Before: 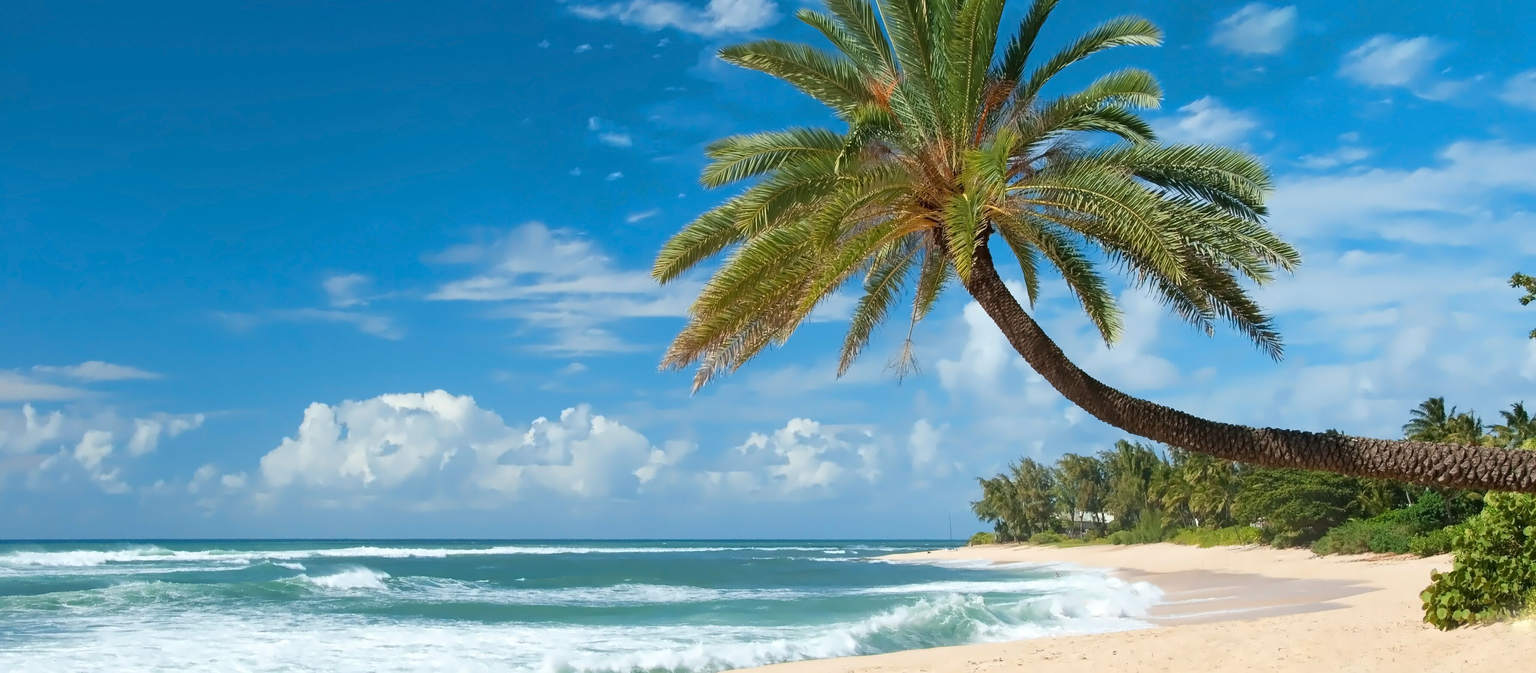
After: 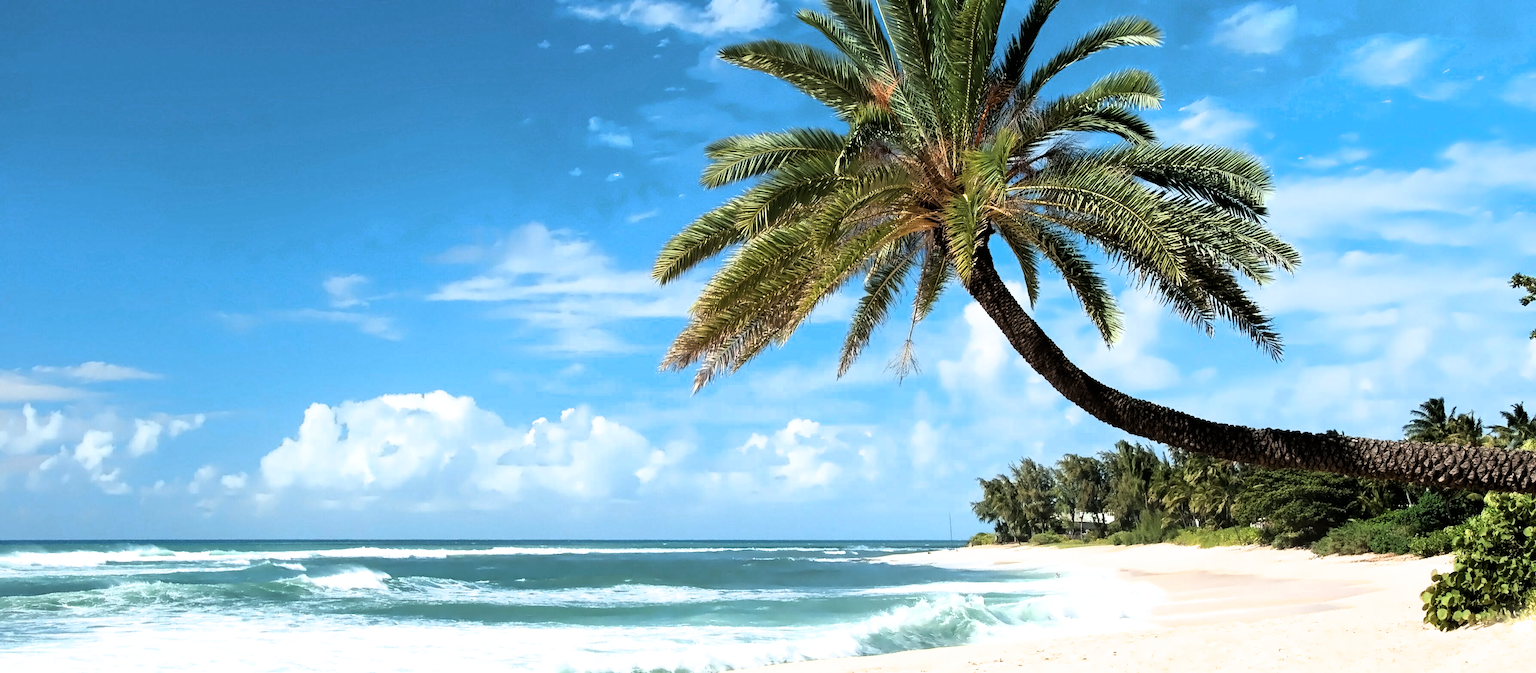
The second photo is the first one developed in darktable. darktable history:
filmic rgb: black relative exposure -8.27 EV, white relative exposure 2.22 EV, hardness 7.18, latitude 84.82%, contrast 1.705, highlights saturation mix -3.94%, shadows ↔ highlights balance -1.84%, color science v5 (2021), iterations of high-quality reconstruction 0, contrast in shadows safe, contrast in highlights safe
